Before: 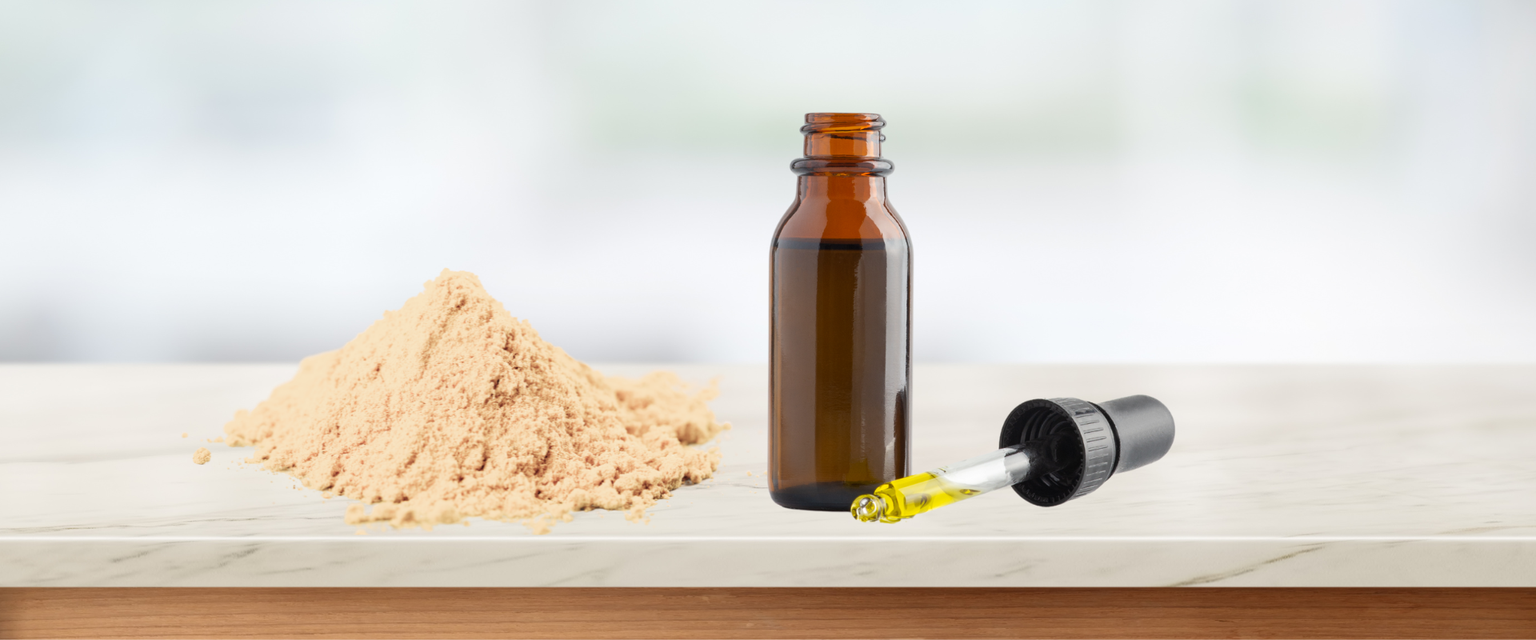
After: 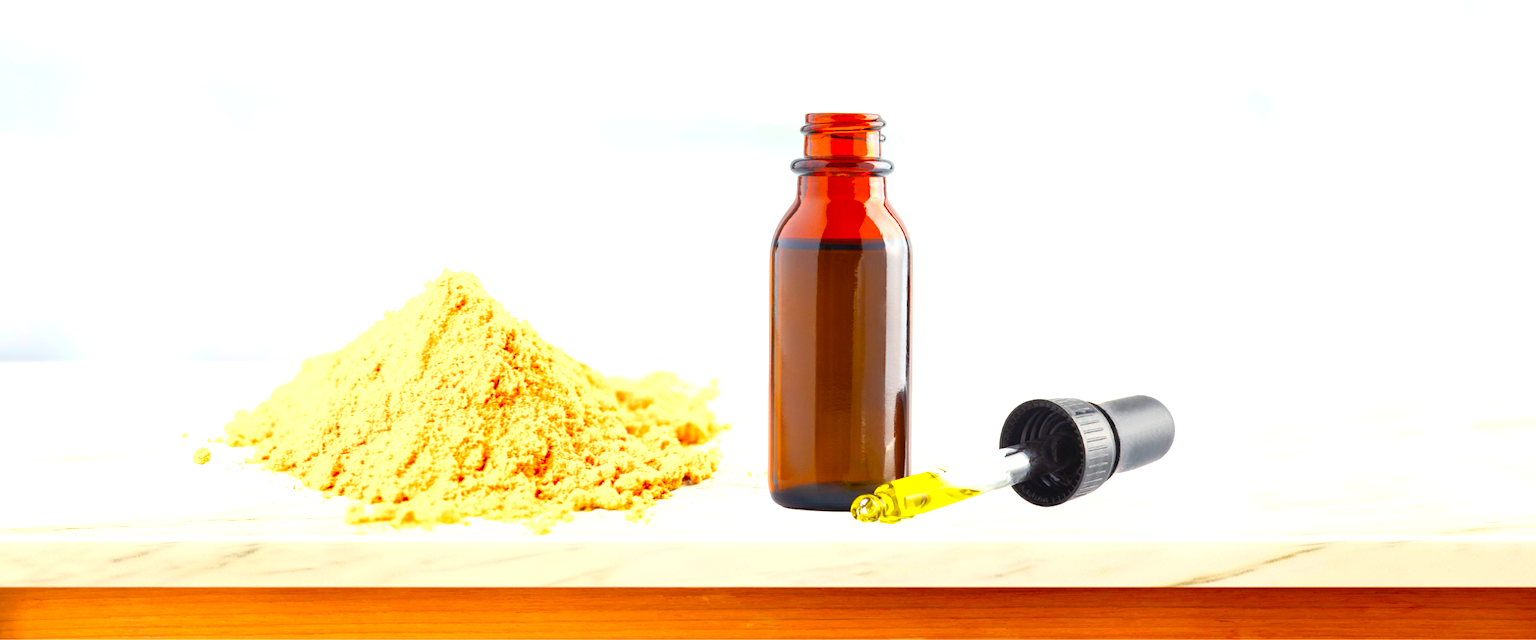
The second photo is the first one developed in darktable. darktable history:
color balance rgb: linear chroma grading › global chroma 15%, perceptual saturation grading › global saturation 30%
color contrast: green-magenta contrast 1.69, blue-yellow contrast 1.49
exposure: black level correction 0, exposure 0.7 EV, compensate exposure bias true, compensate highlight preservation false
